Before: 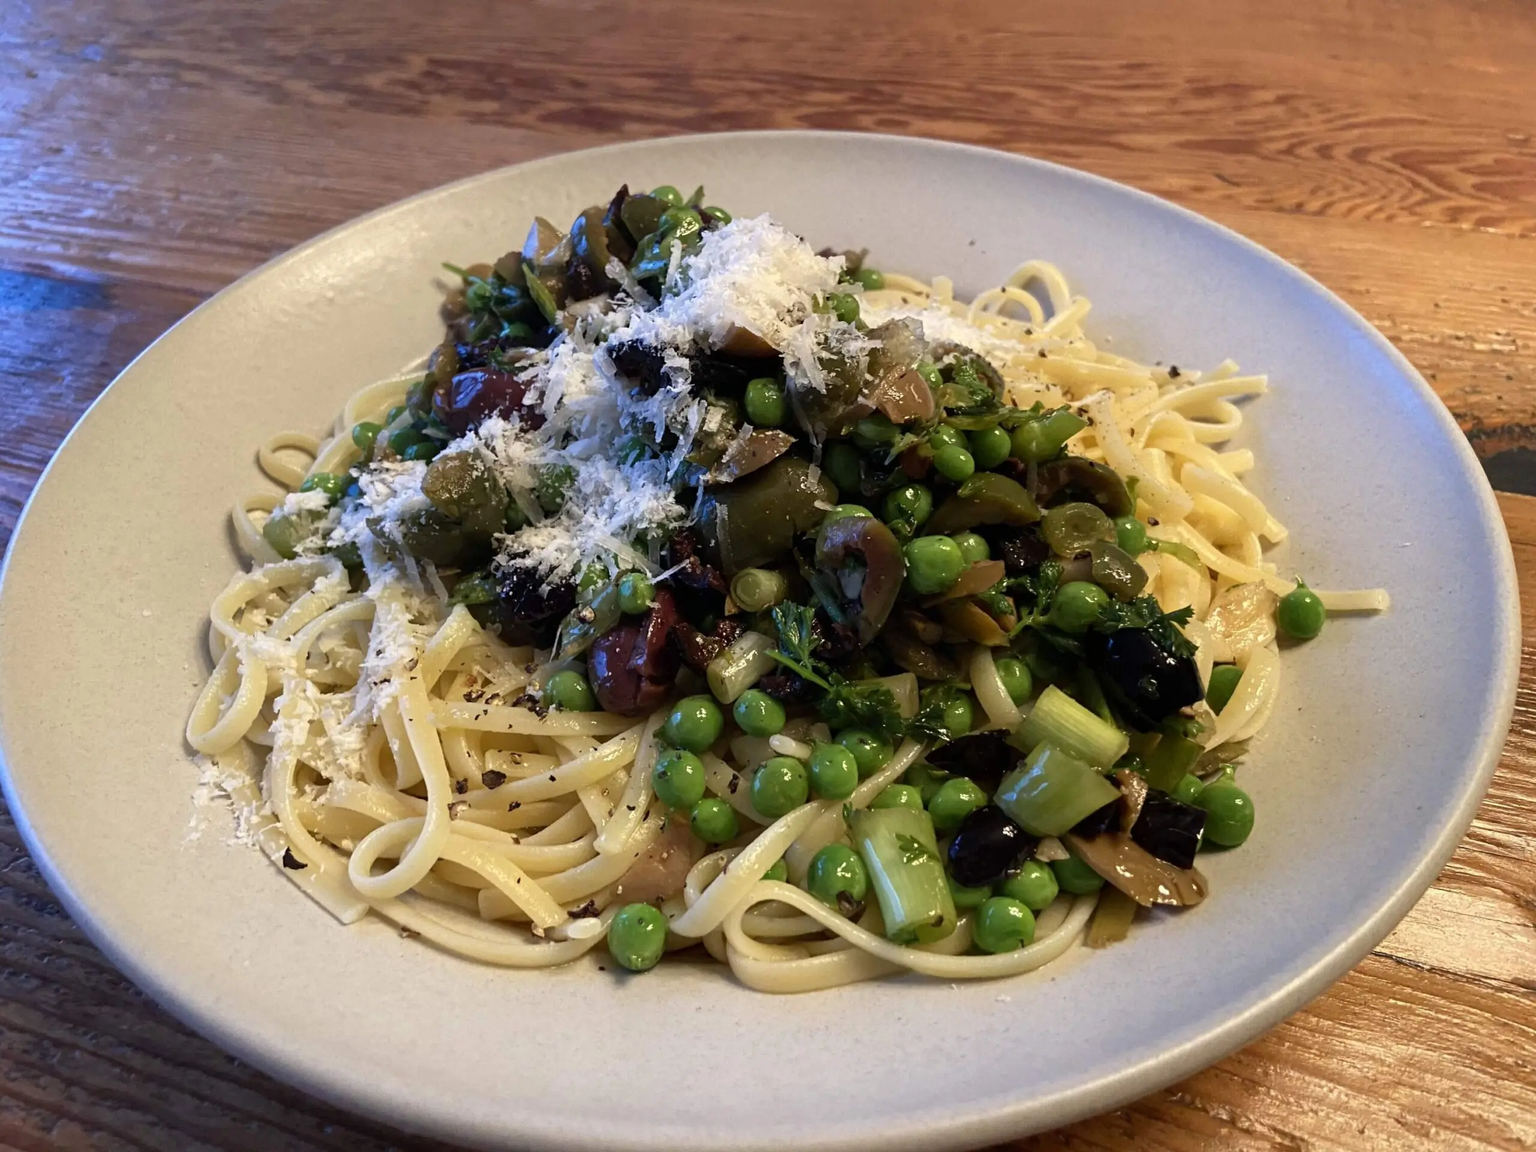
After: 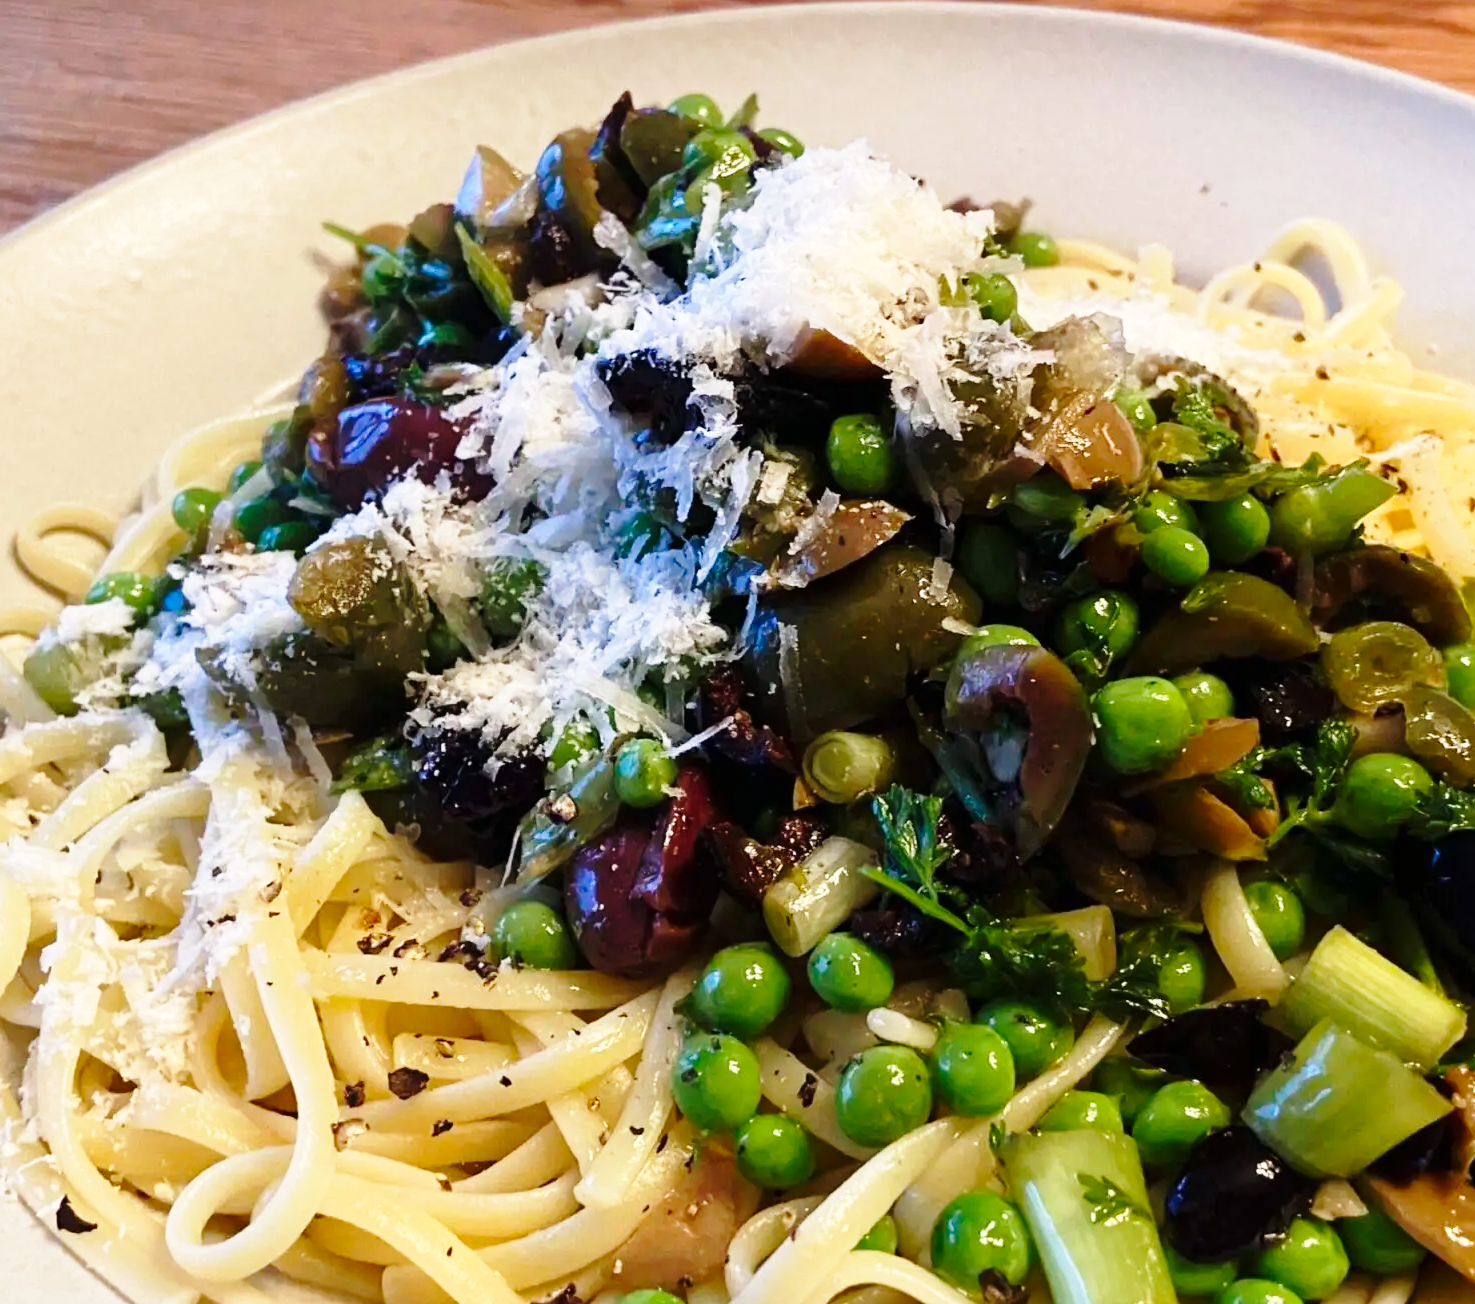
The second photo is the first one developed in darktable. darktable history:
base curve: curves: ch0 [(0, 0) (0.028, 0.03) (0.121, 0.232) (0.46, 0.748) (0.859, 0.968) (1, 1)], preserve colors none
crop: left 16.229%, top 11.263%, right 26.12%, bottom 20.783%
